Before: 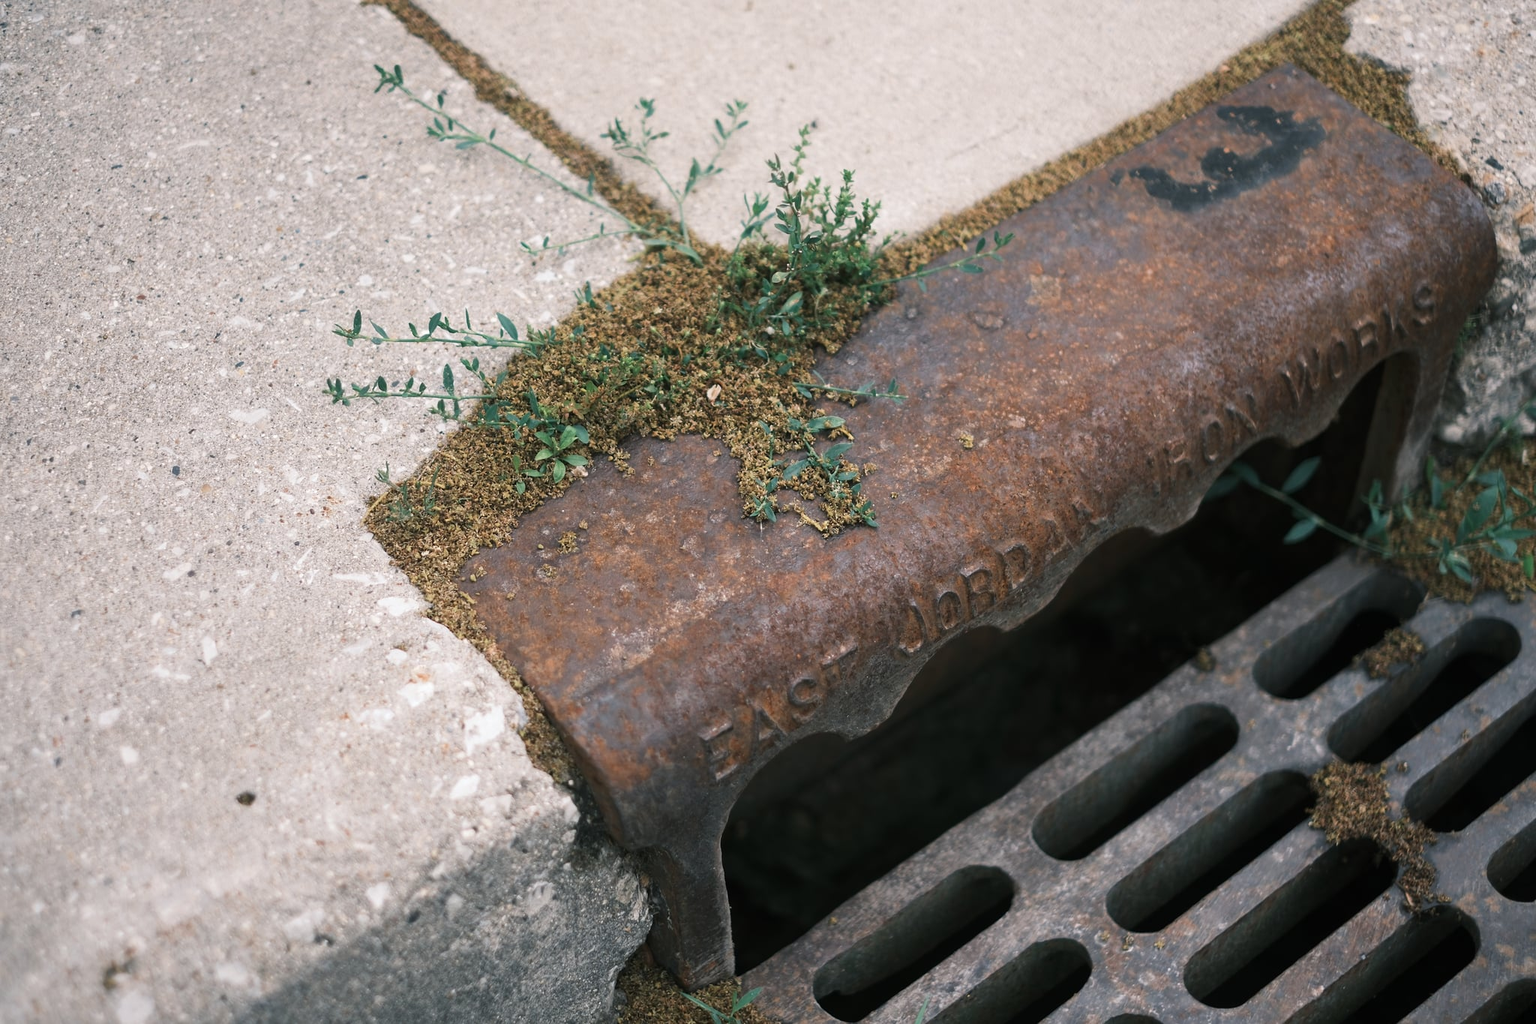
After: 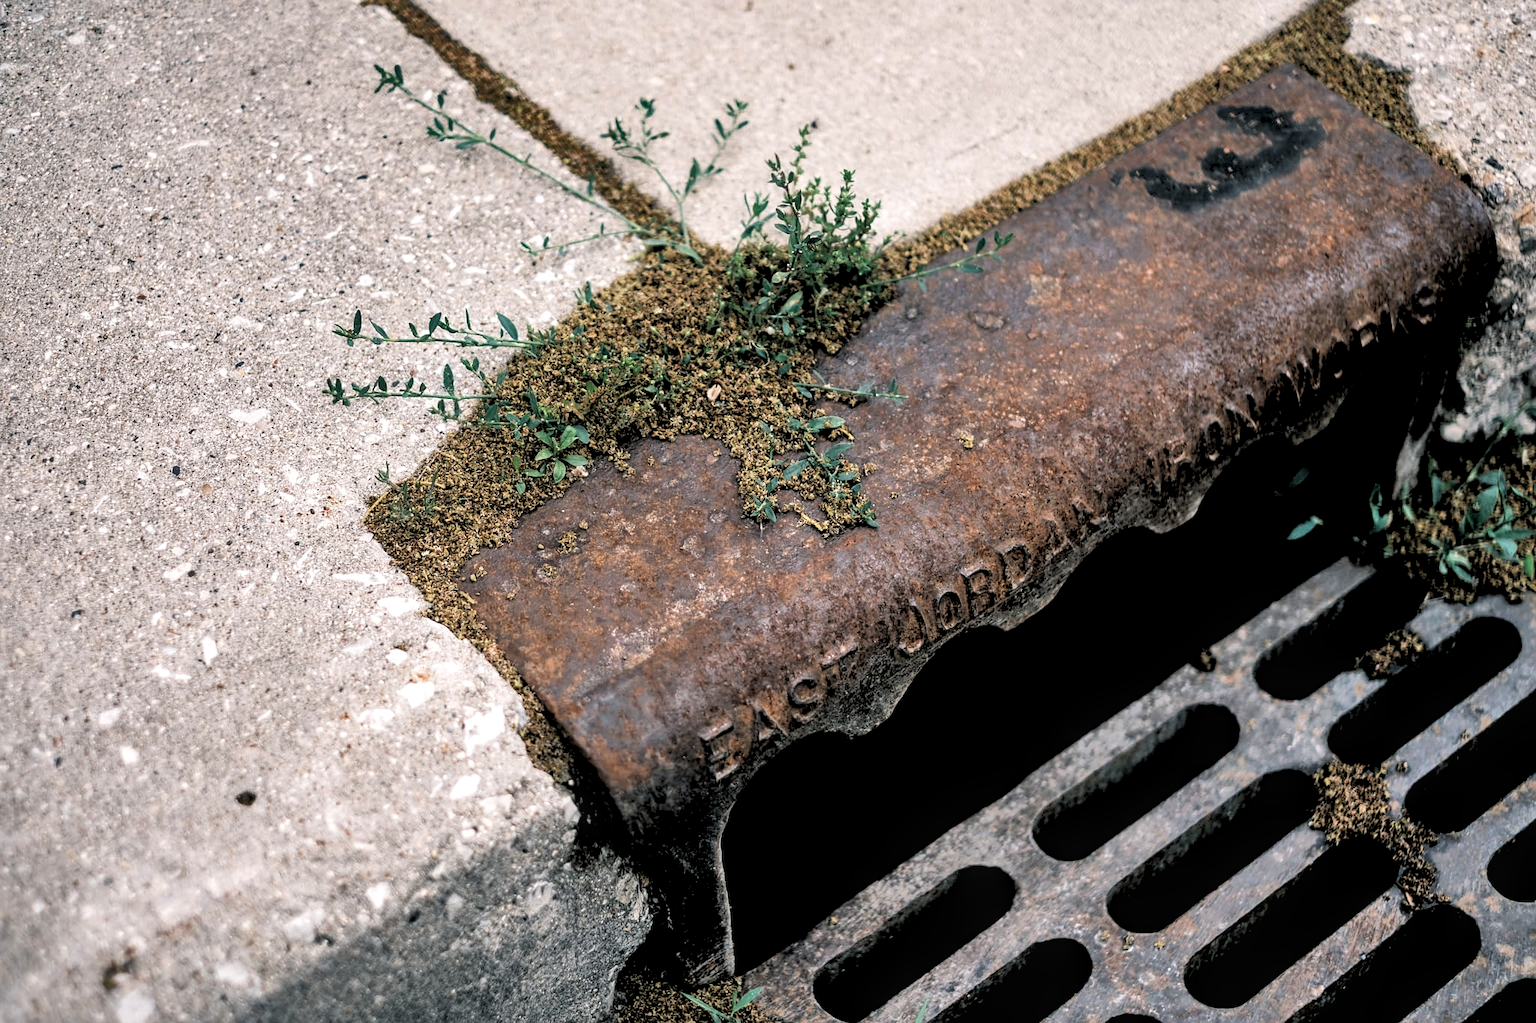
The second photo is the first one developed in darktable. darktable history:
shadows and highlights: soften with gaussian
local contrast: on, module defaults
tone equalizer: on, module defaults
rgb curve: curves: ch0 [(0, 0) (0.078, 0.051) (0.929, 0.956) (1, 1)], compensate middle gray true
sharpen: amount 0.2
color balance rgb: global vibrance 10%
rgb levels: levels [[0.029, 0.461, 0.922], [0, 0.5, 1], [0, 0.5, 1]]
